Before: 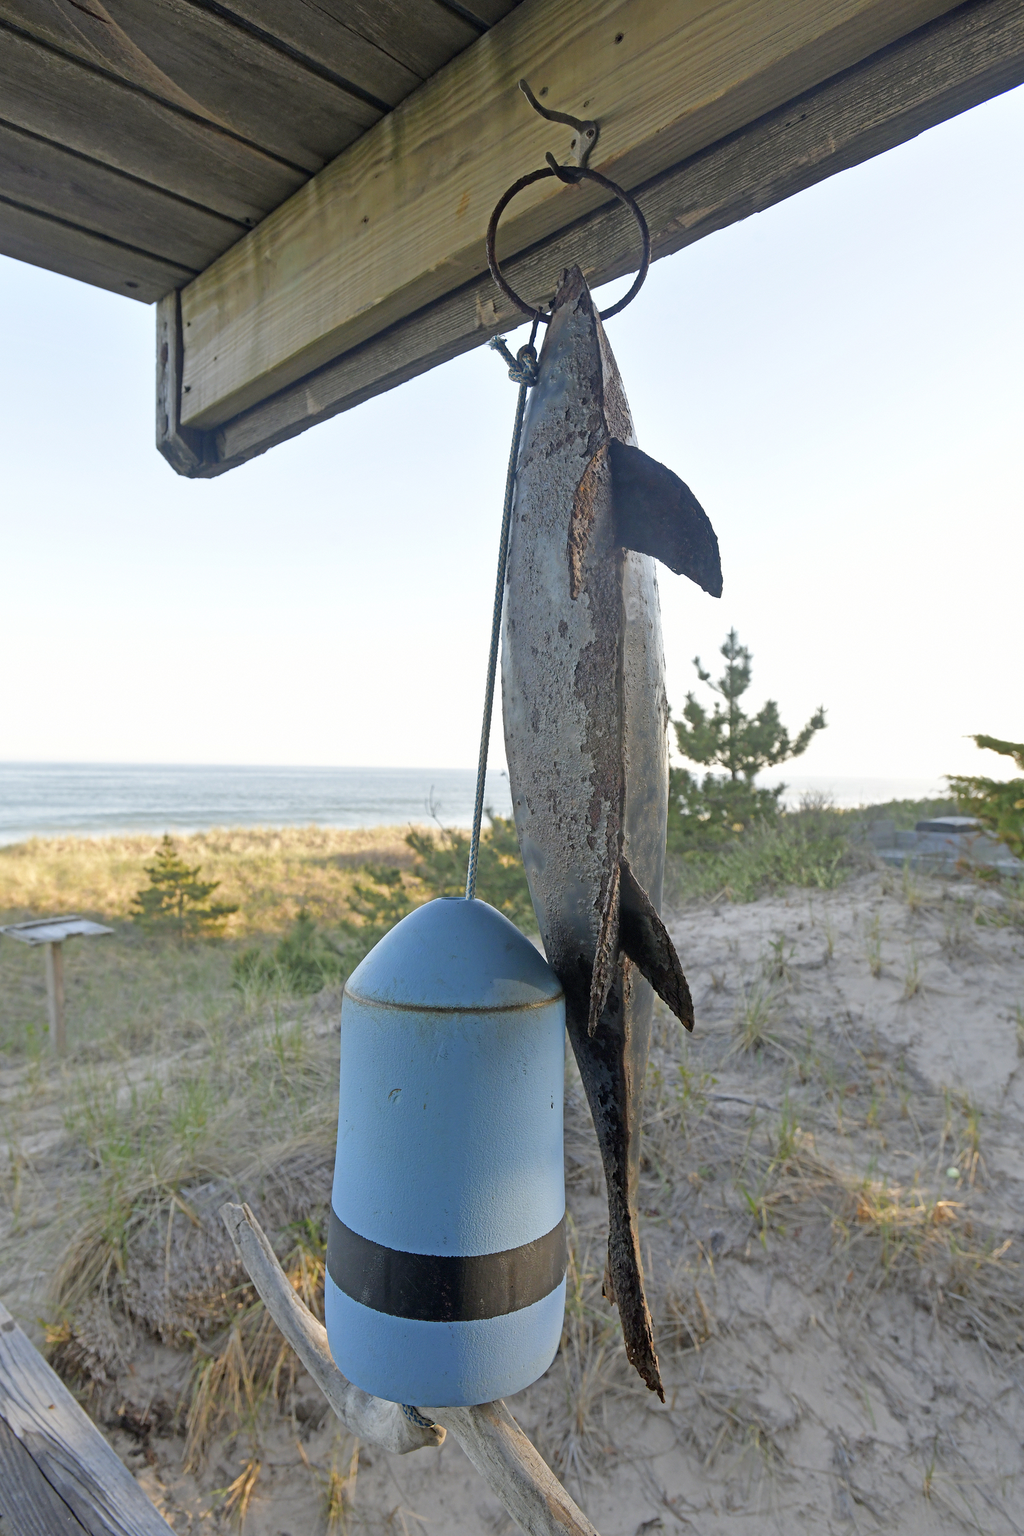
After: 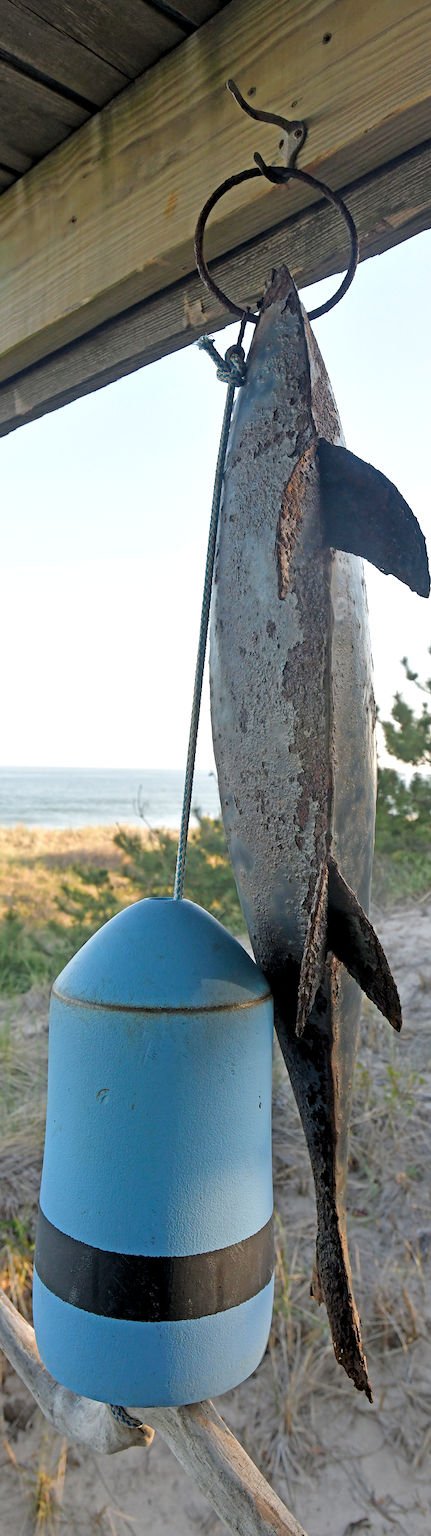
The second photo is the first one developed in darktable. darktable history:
crop: left 28.583%, right 29.231%
levels: levels [0.031, 0.5, 0.969]
